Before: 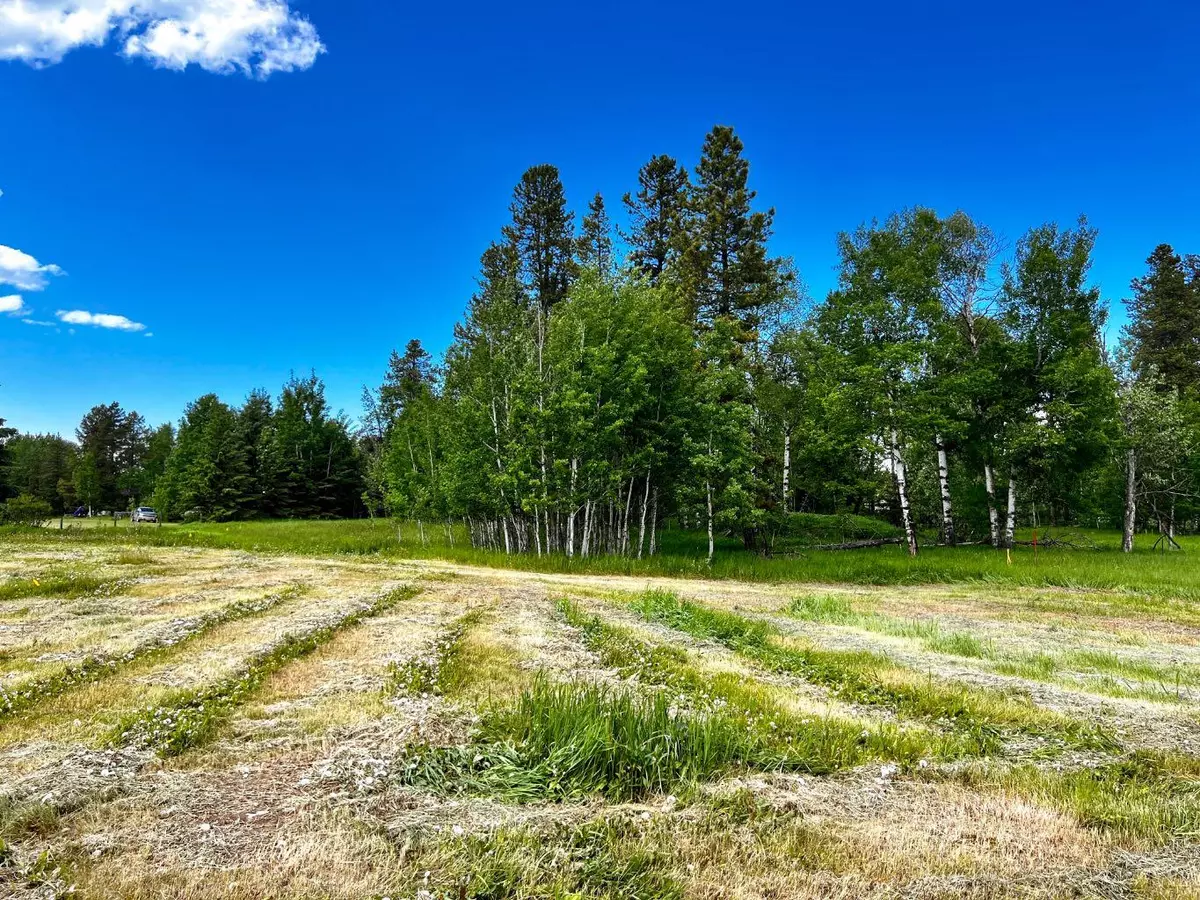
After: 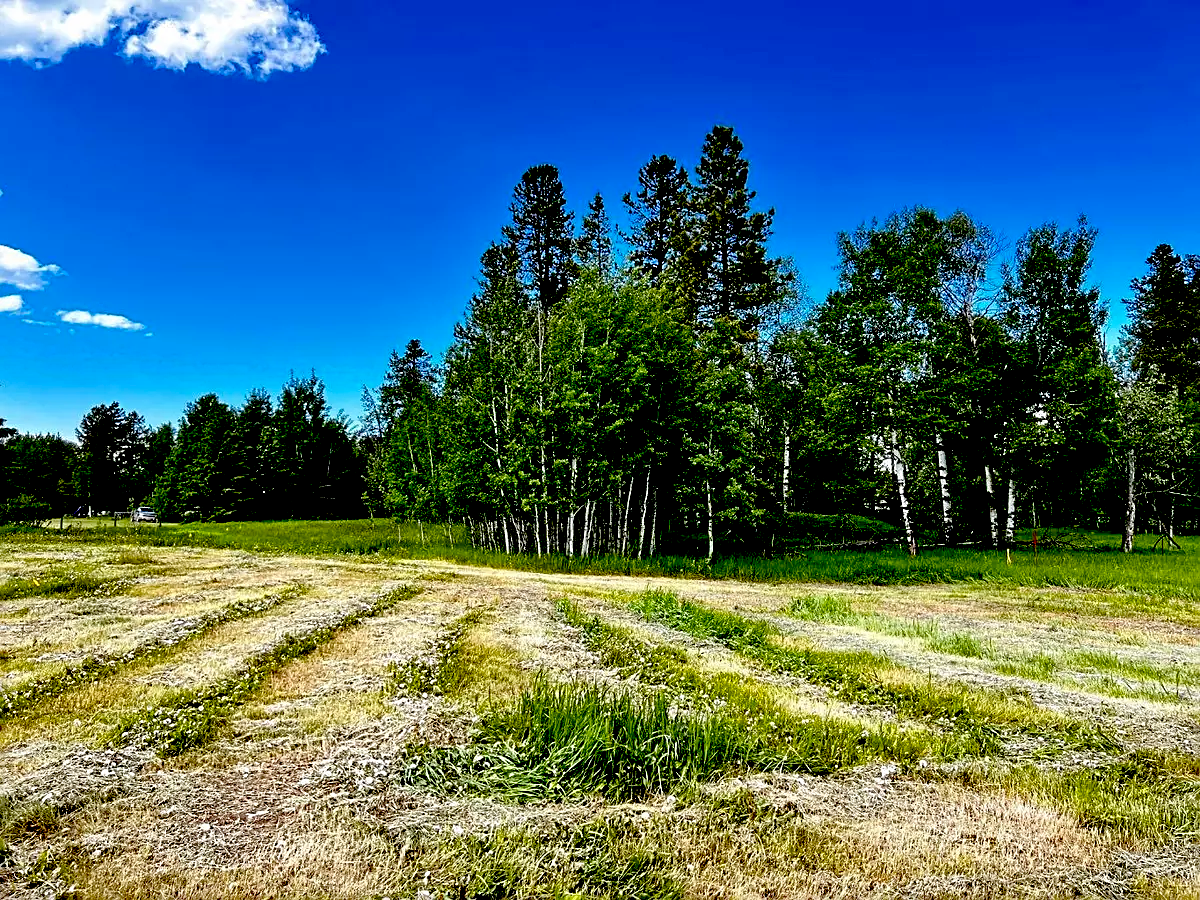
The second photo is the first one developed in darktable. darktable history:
exposure: black level correction 0.056, compensate highlight preservation false
sharpen: on, module defaults
